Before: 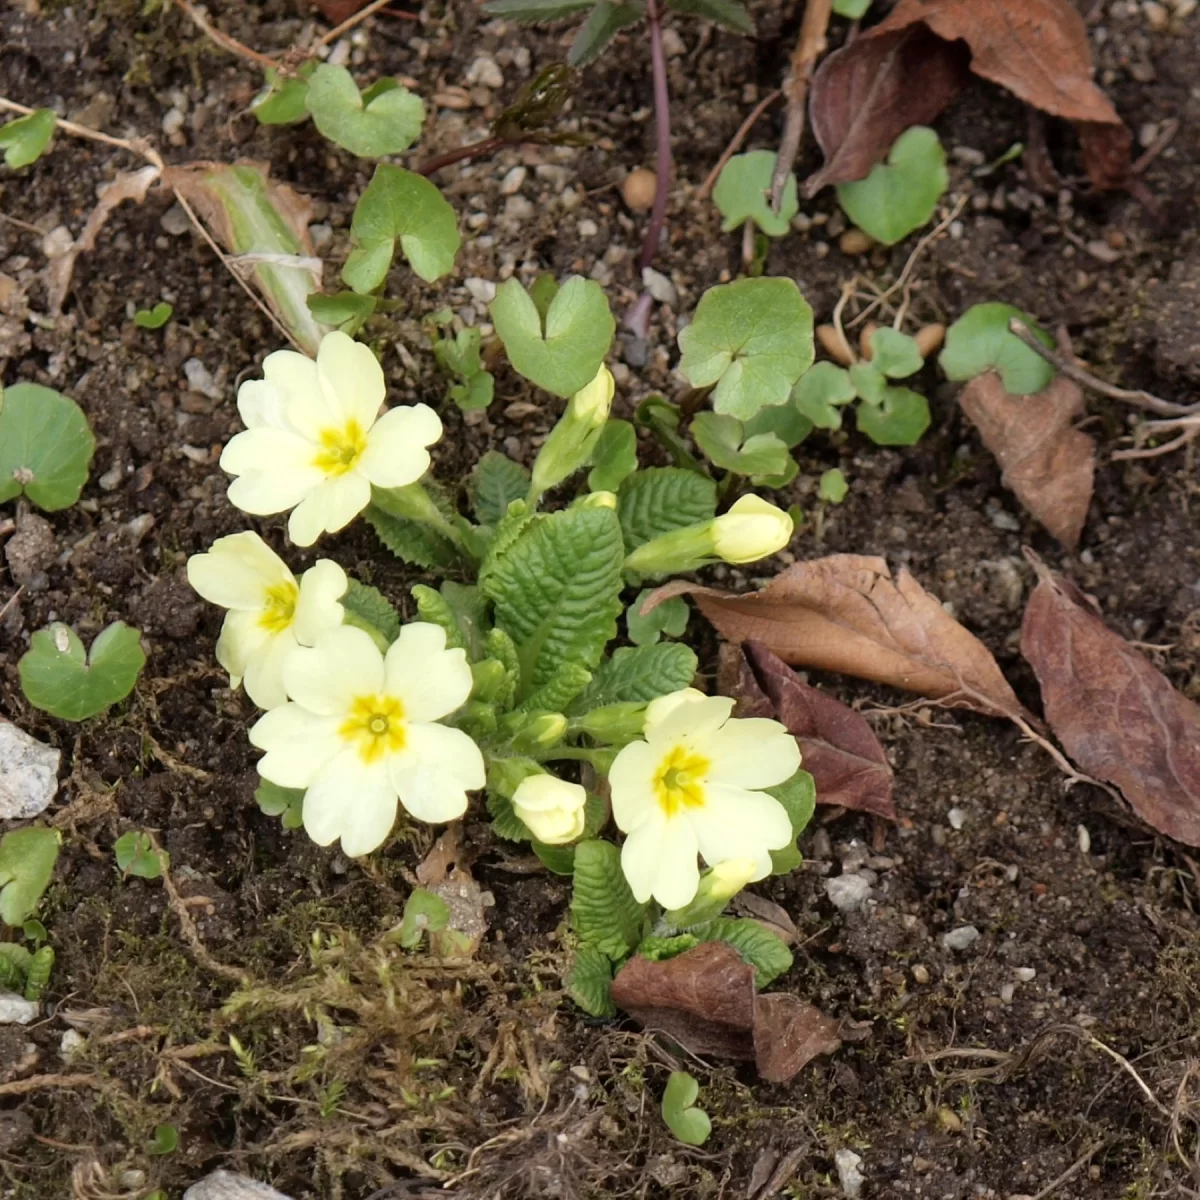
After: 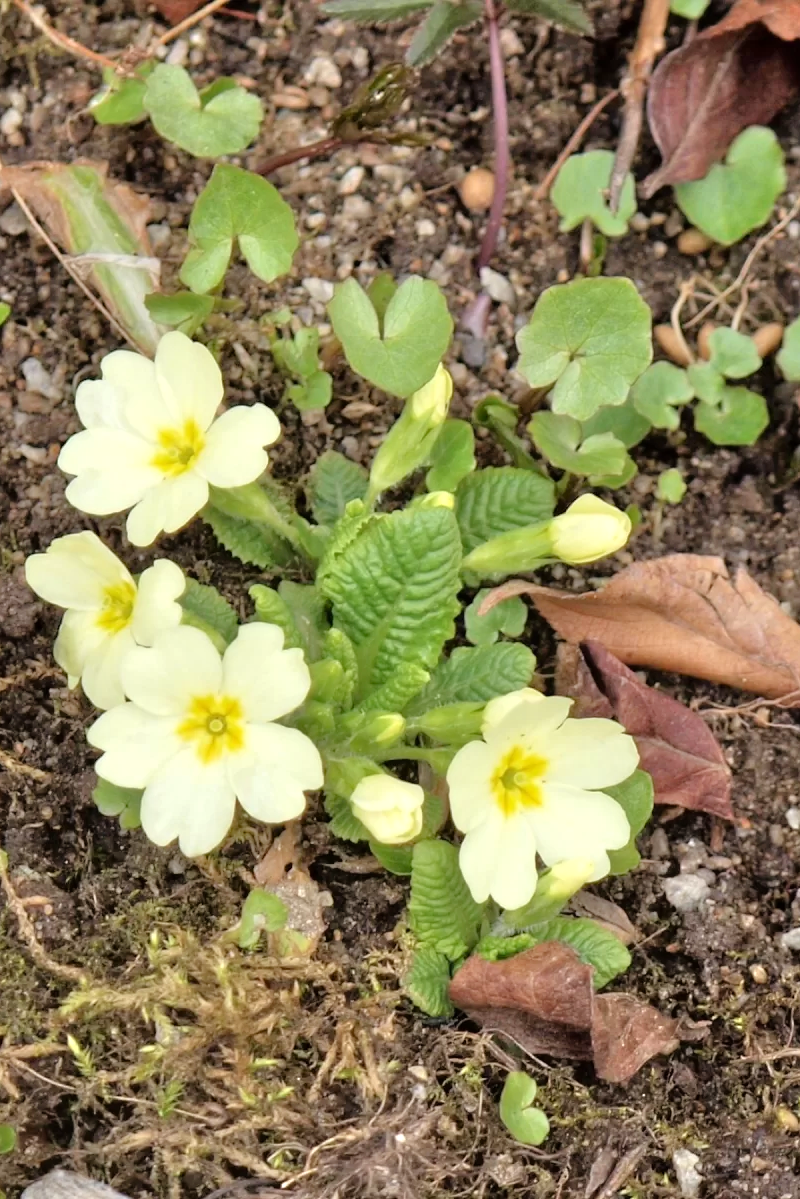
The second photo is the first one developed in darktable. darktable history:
crop and rotate: left 13.537%, right 19.796%
tone equalizer: -7 EV 0.15 EV, -6 EV 0.6 EV, -5 EV 1.15 EV, -4 EV 1.33 EV, -3 EV 1.15 EV, -2 EV 0.6 EV, -1 EV 0.15 EV, mask exposure compensation -0.5 EV
